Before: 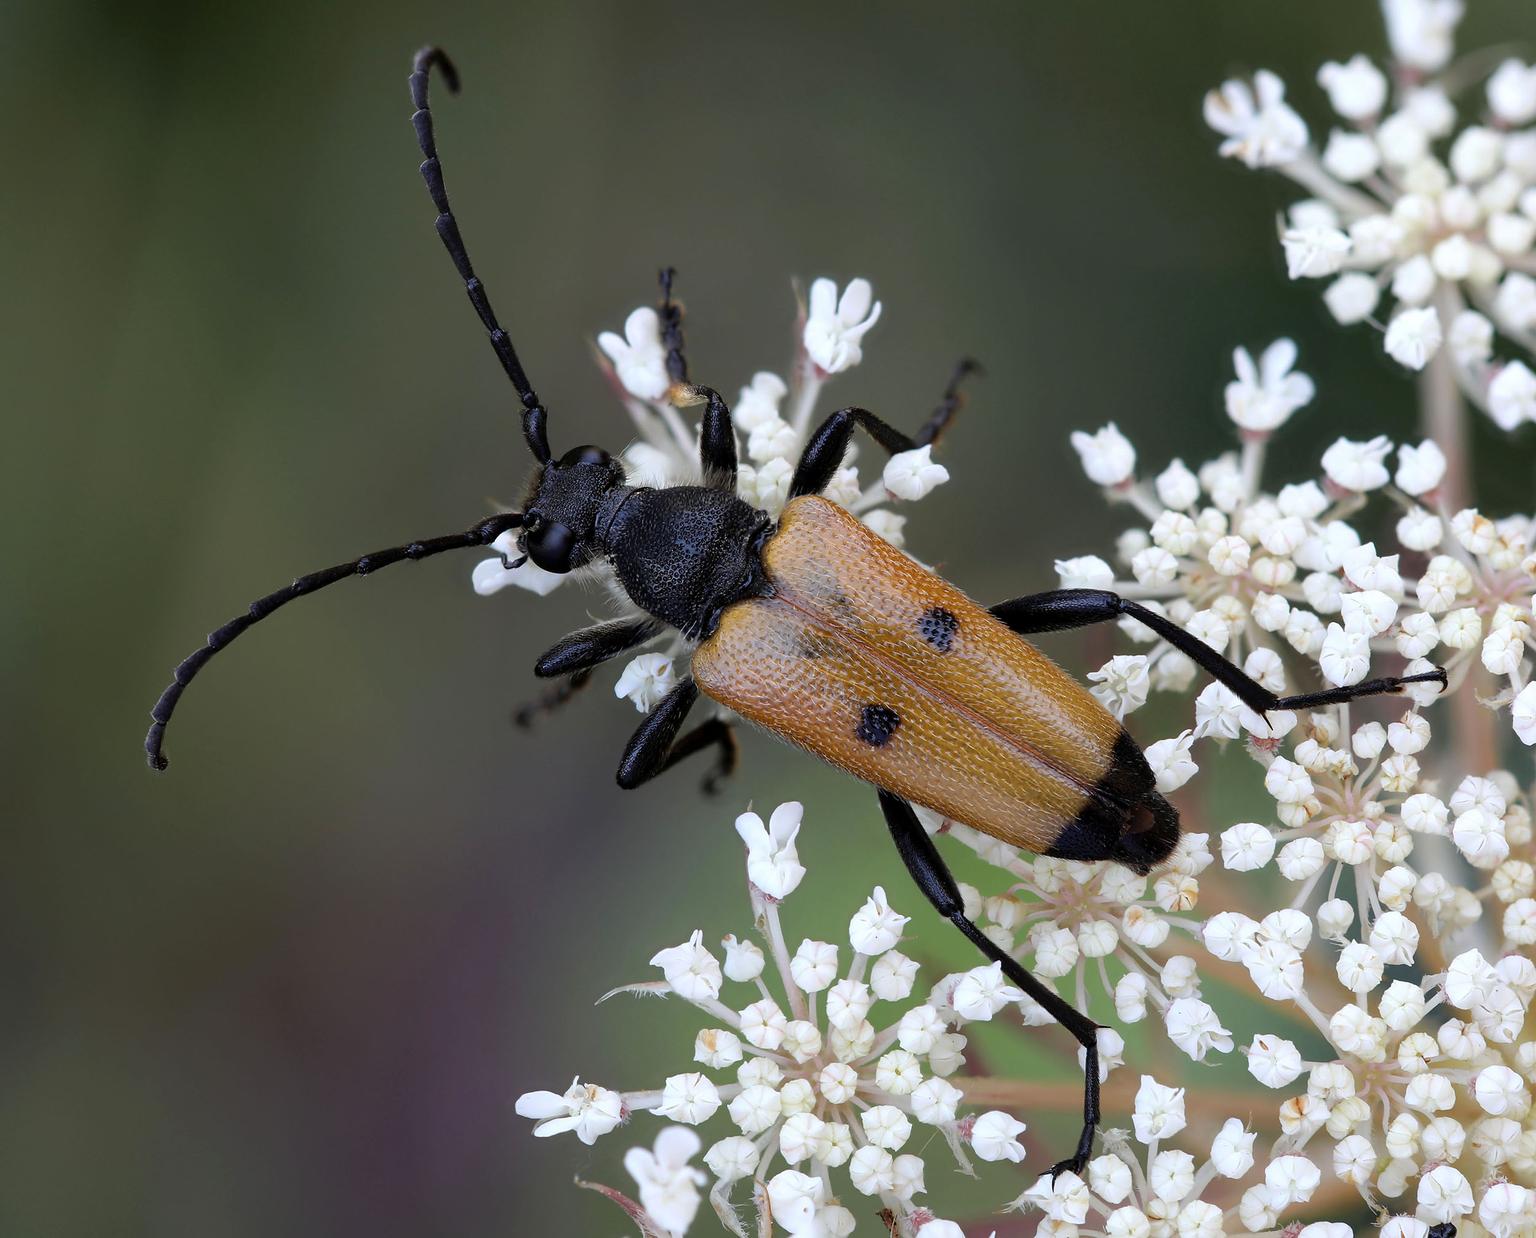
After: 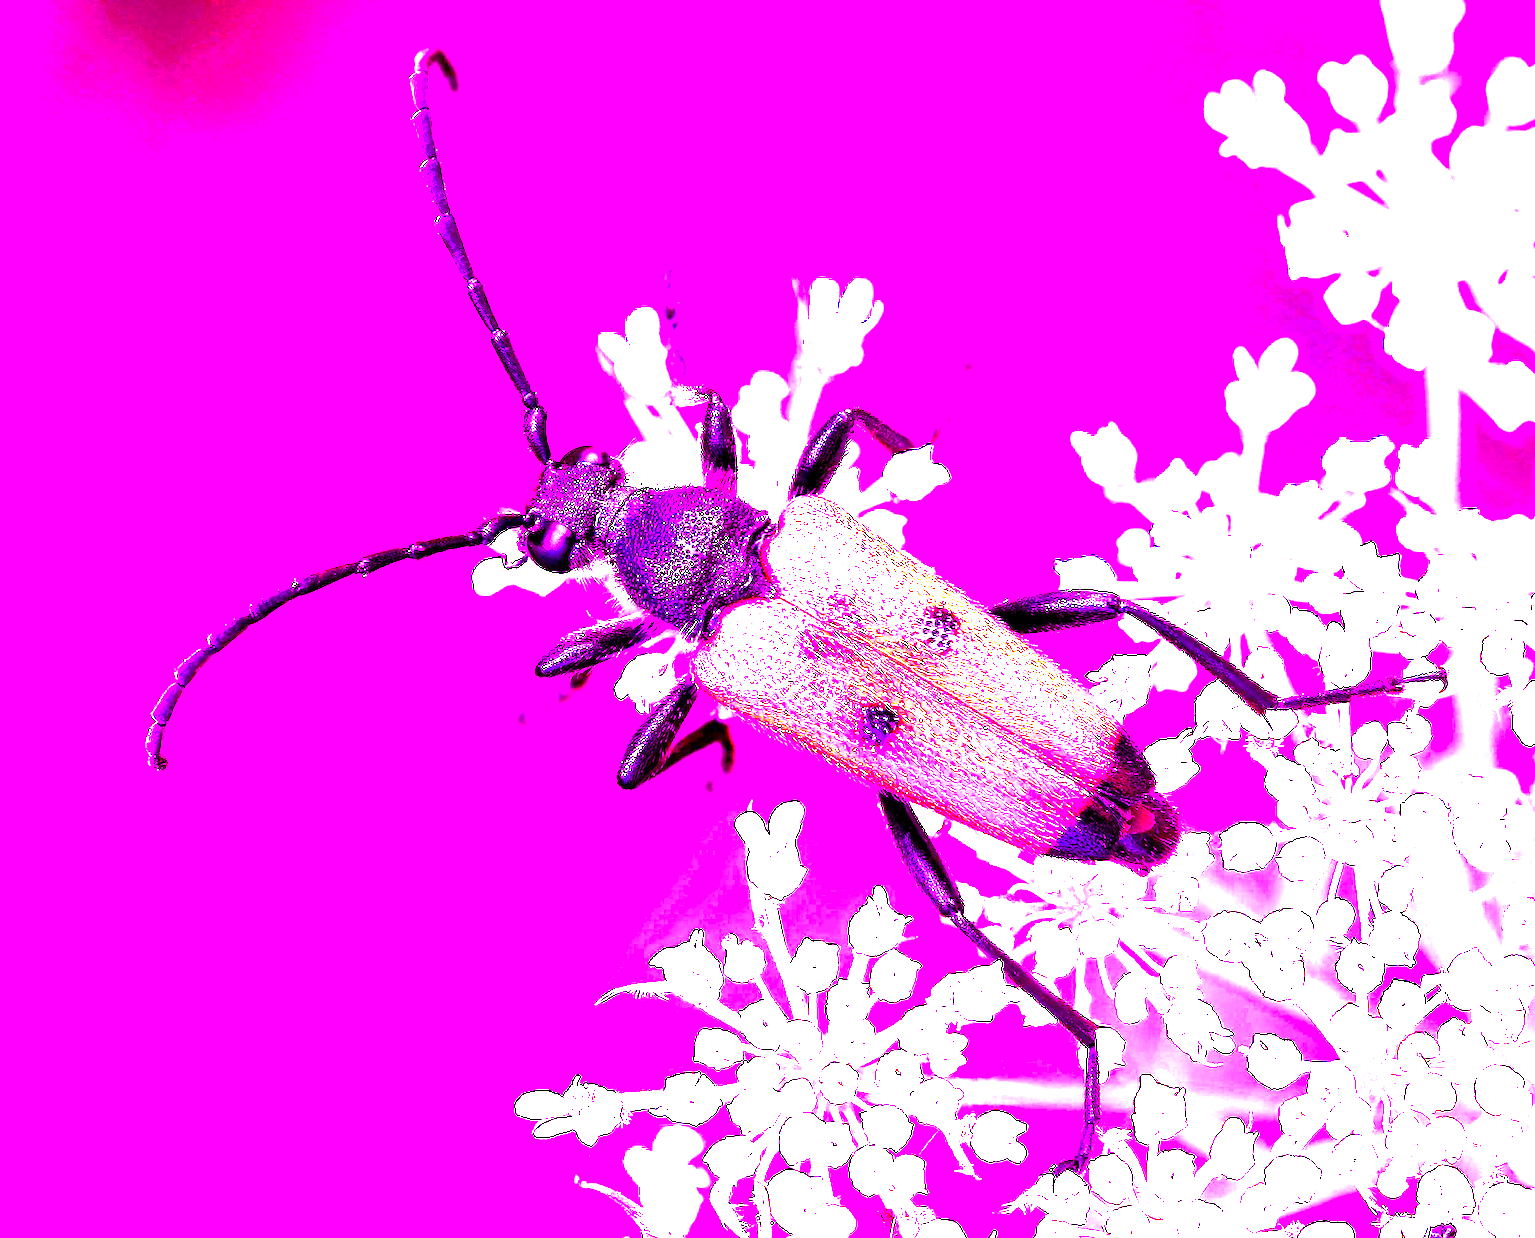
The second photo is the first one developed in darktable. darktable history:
color zones: curves: ch0 [(0, 0.444) (0.143, 0.442) (0.286, 0.441) (0.429, 0.441) (0.571, 0.441) (0.714, 0.441) (0.857, 0.442) (1, 0.444)]
white balance: red 8, blue 8
